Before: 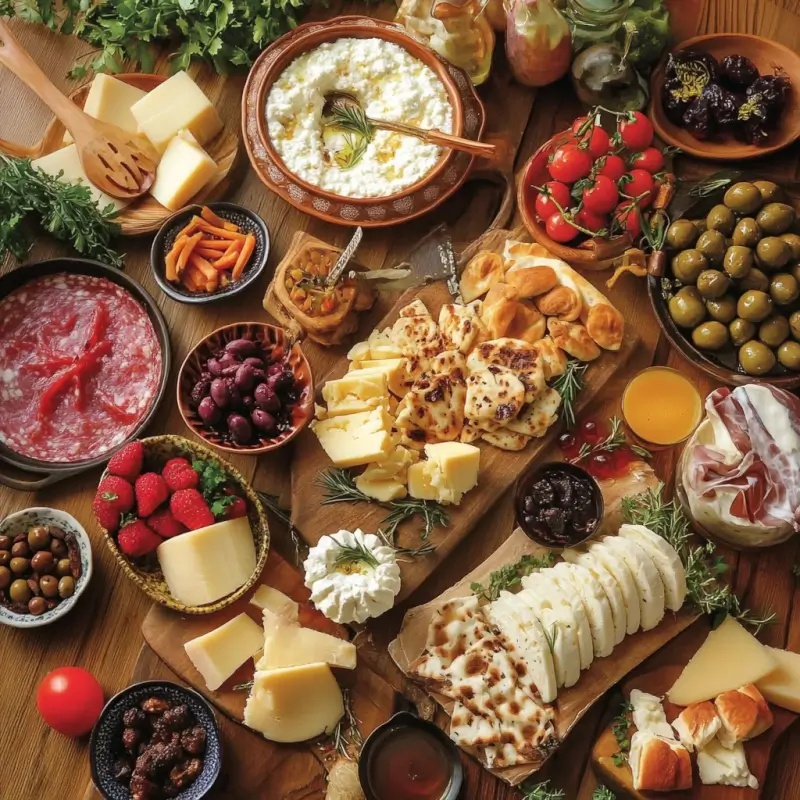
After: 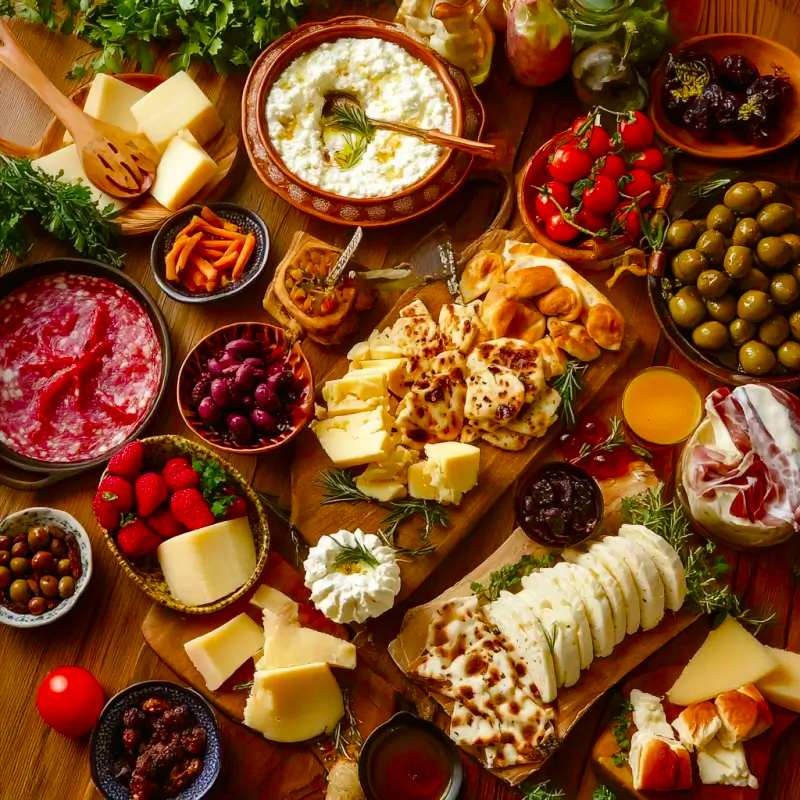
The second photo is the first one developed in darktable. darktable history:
color balance rgb: power › chroma 0.296%, power › hue 23.92°, perceptual saturation grading › global saturation 44.731%, perceptual saturation grading › highlights -50.277%, perceptual saturation grading › shadows 30.461%, global vibrance 20%
contrast brightness saturation: contrast 0.126, brightness -0.06, saturation 0.163
